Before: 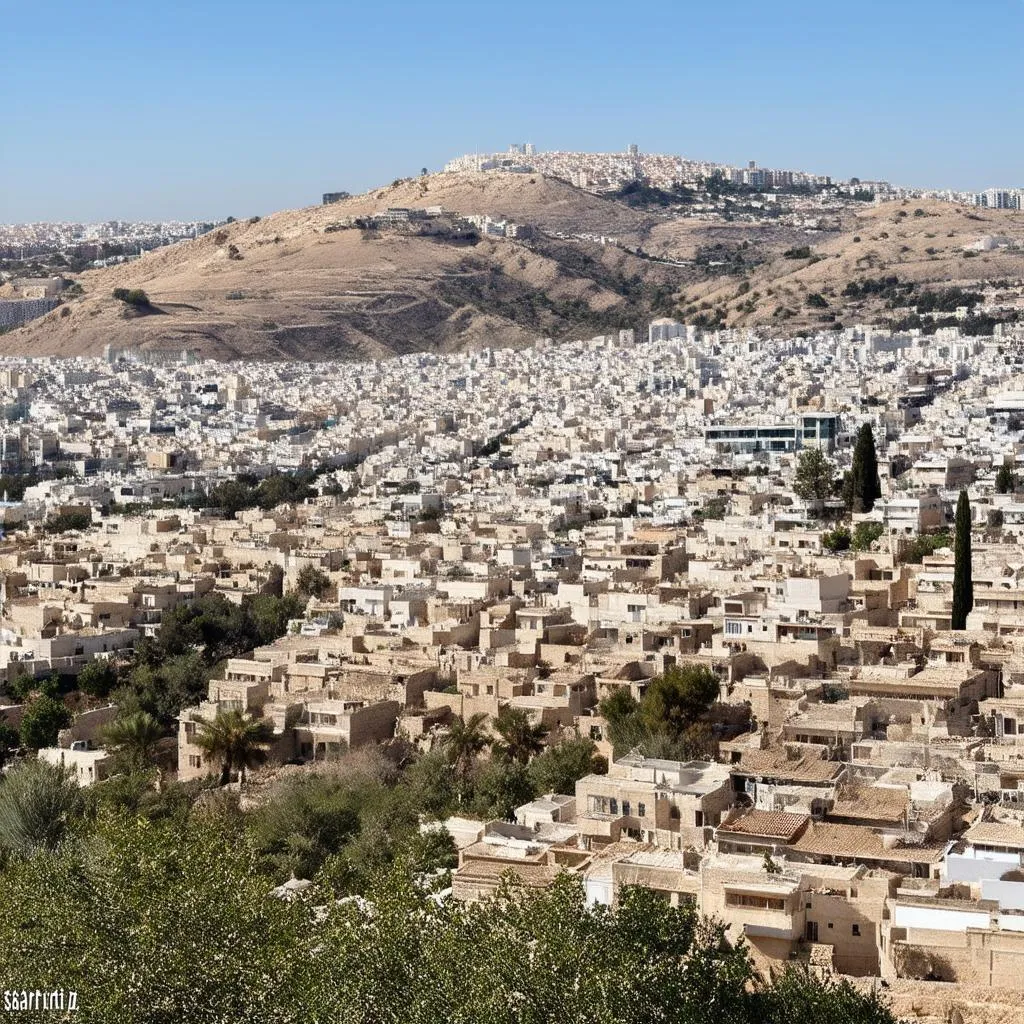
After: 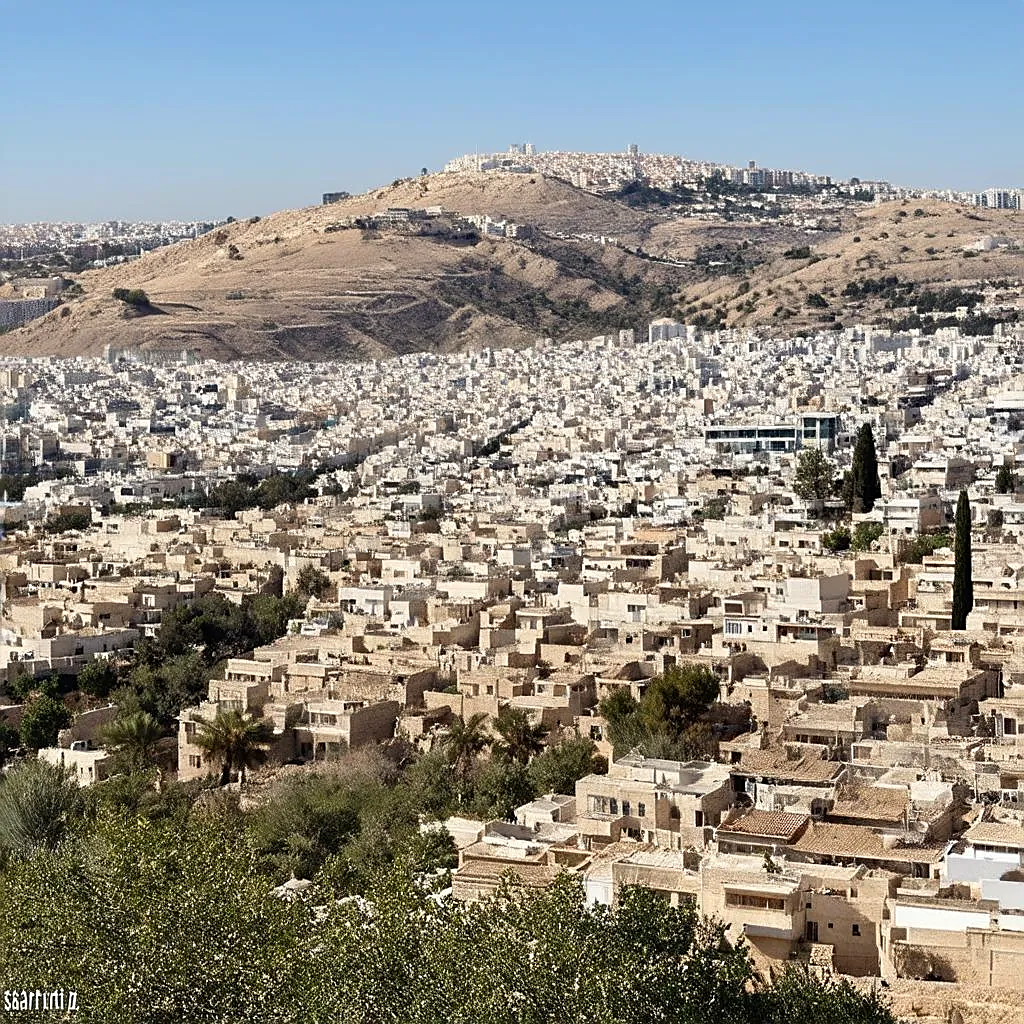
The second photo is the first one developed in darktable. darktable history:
sharpen: on, module defaults
color correction: highlights b* 2.92
